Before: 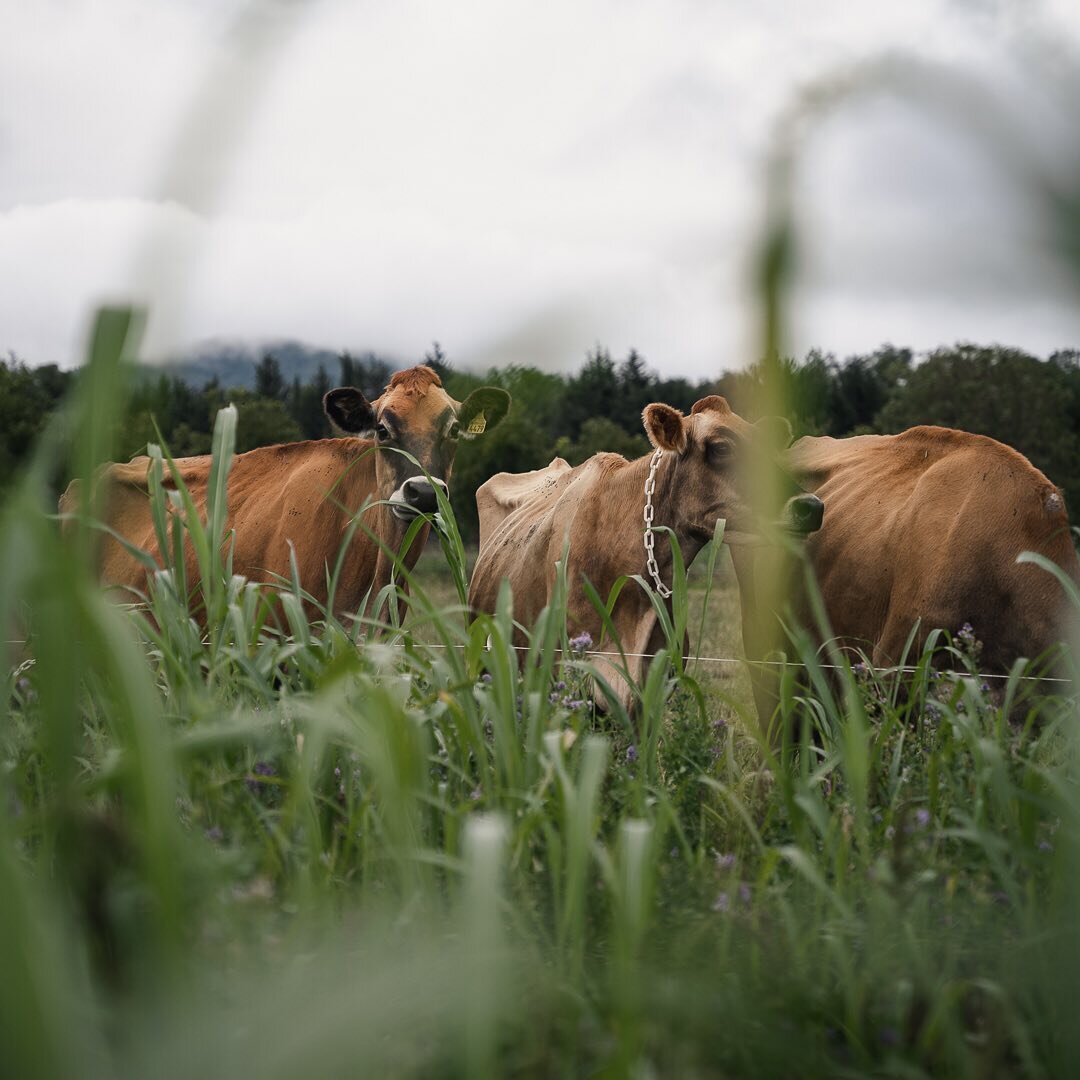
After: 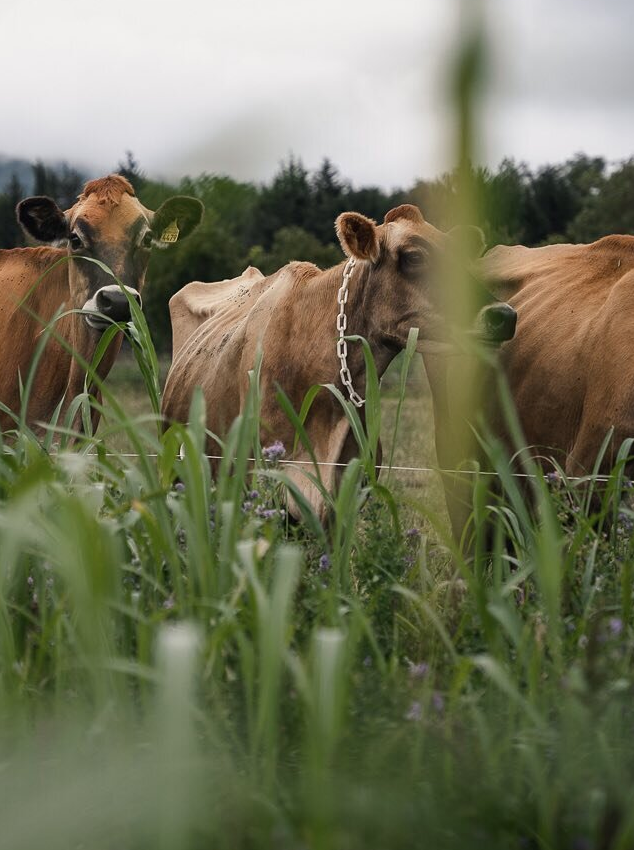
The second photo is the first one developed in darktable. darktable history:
crop and rotate: left 28.457%, top 17.855%, right 12.783%, bottom 3.438%
